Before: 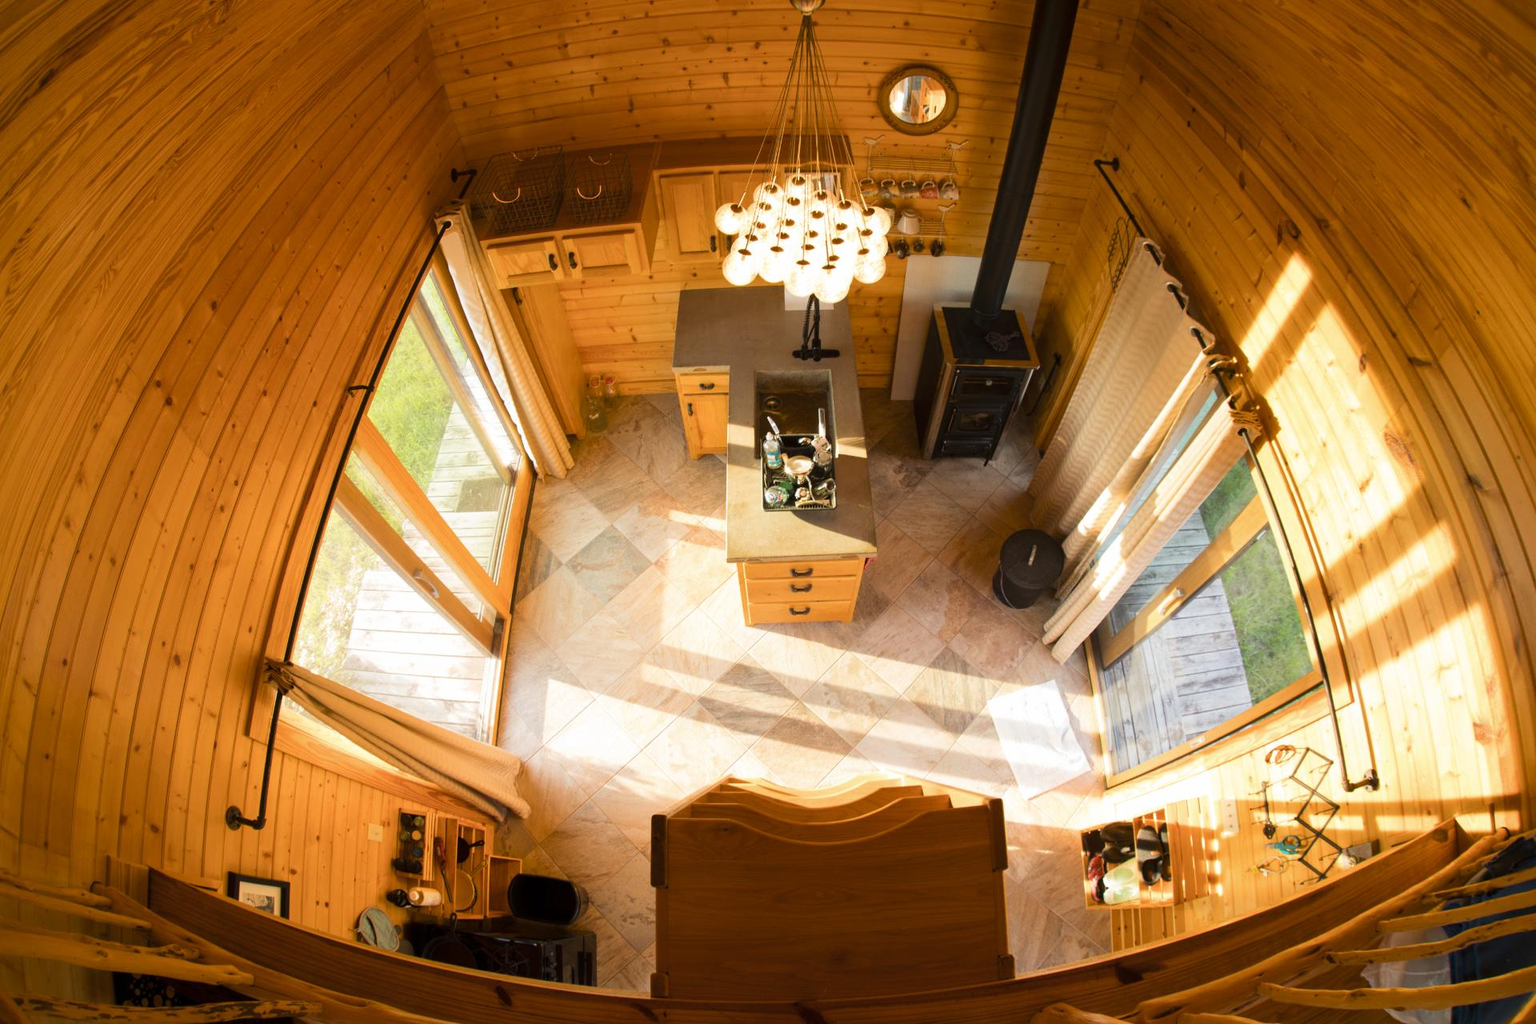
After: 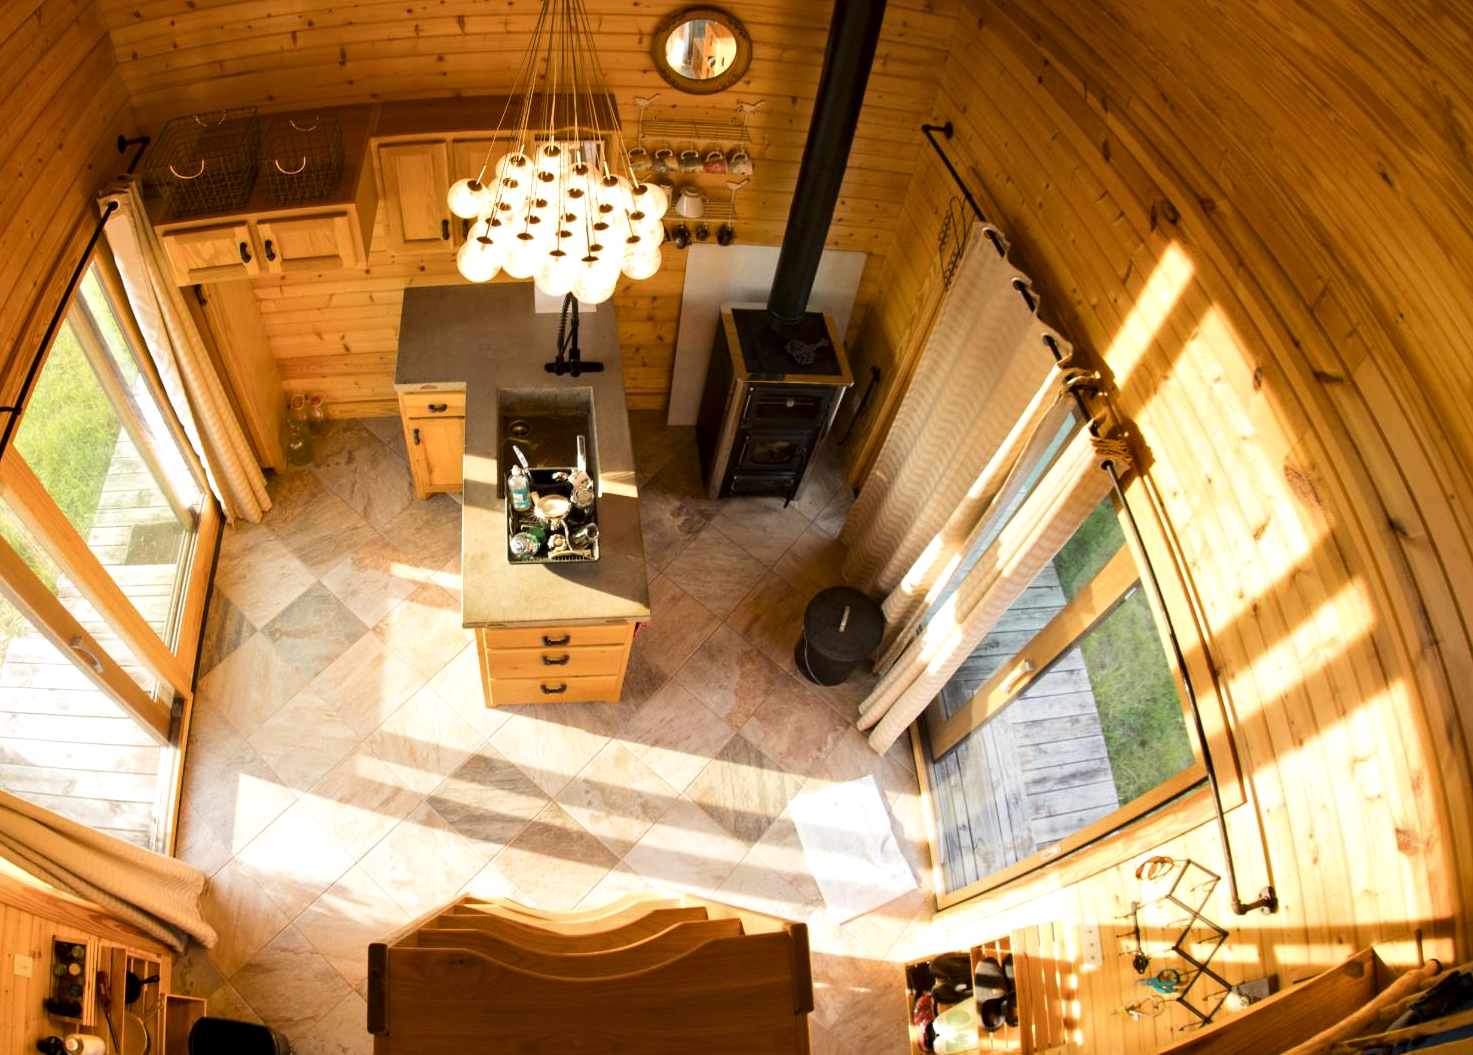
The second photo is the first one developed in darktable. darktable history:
crop: left 23.26%, top 5.913%, bottom 11.595%
contrast equalizer: octaves 7, y [[0.535, 0.543, 0.548, 0.548, 0.542, 0.532], [0.5 ×6], [0.5 ×6], [0 ×6], [0 ×6]]
